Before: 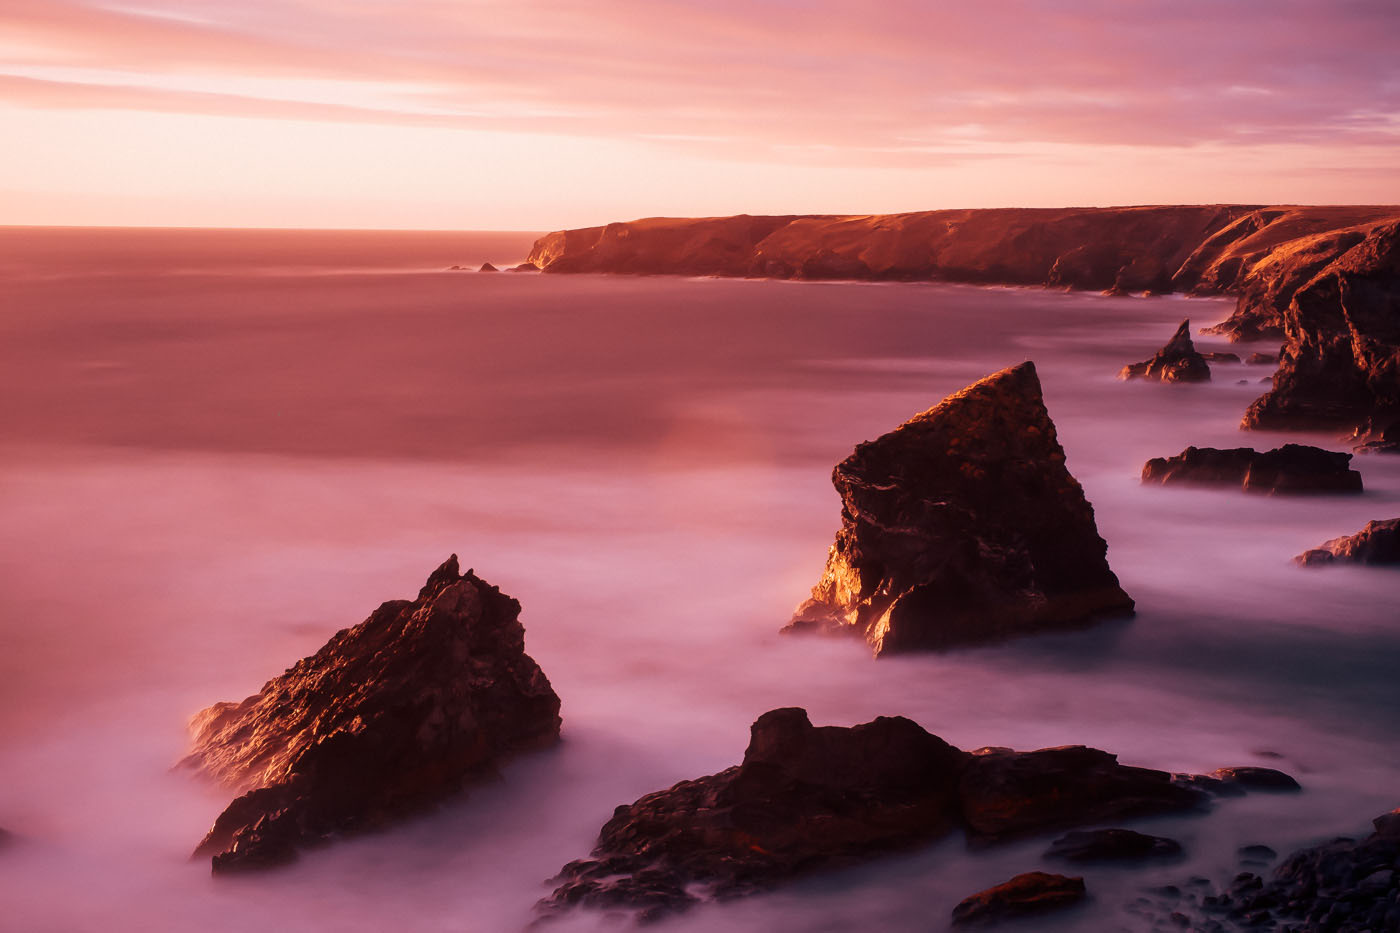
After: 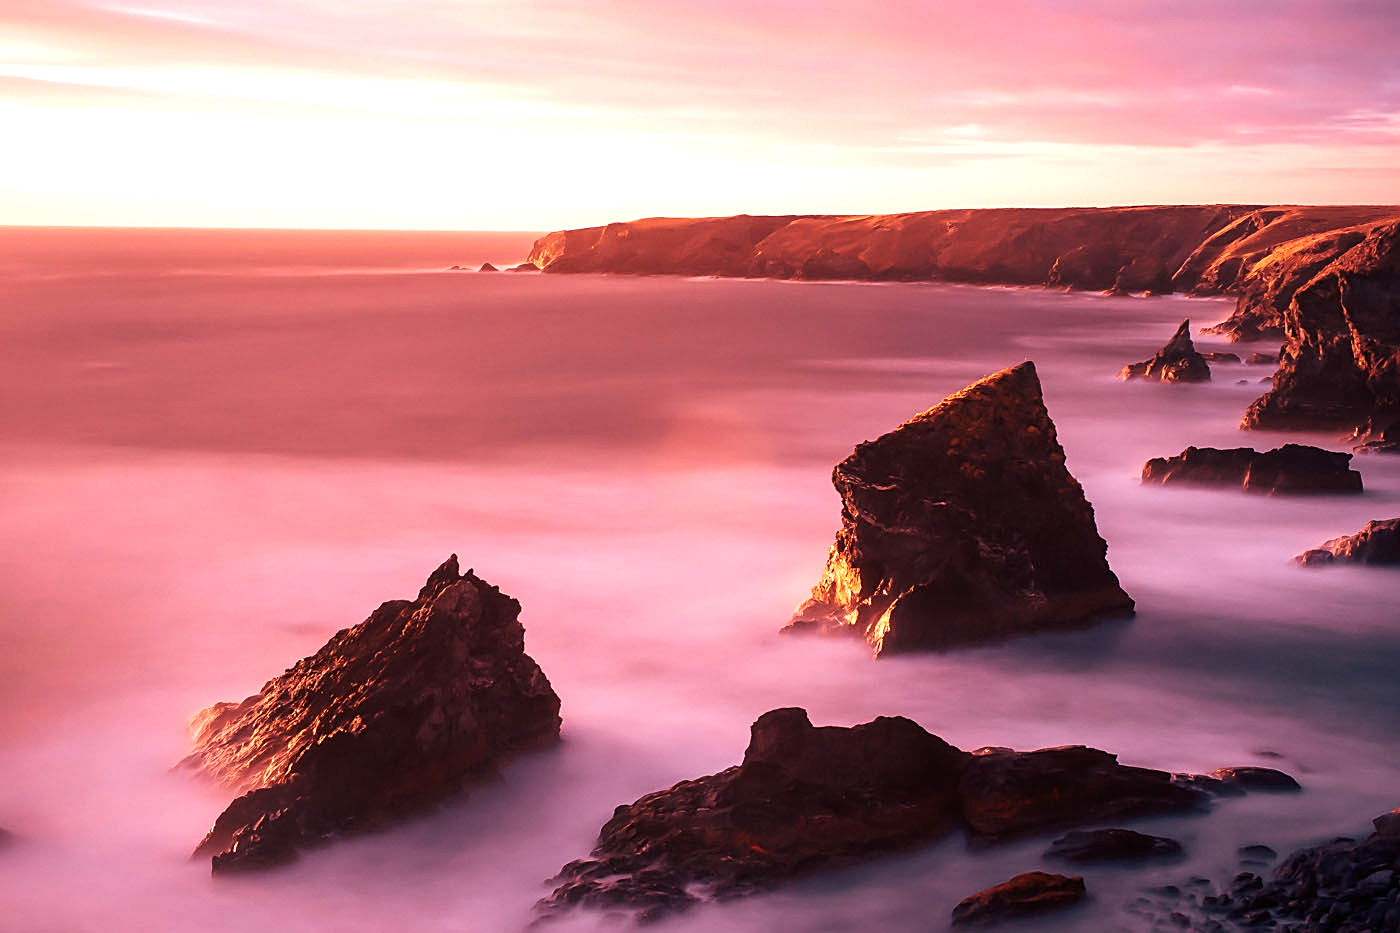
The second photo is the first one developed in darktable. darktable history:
exposure: black level correction 0, exposure 0.7 EV, compensate exposure bias true, compensate highlight preservation false
sharpen: on, module defaults
tone equalizer: on, module defaults
